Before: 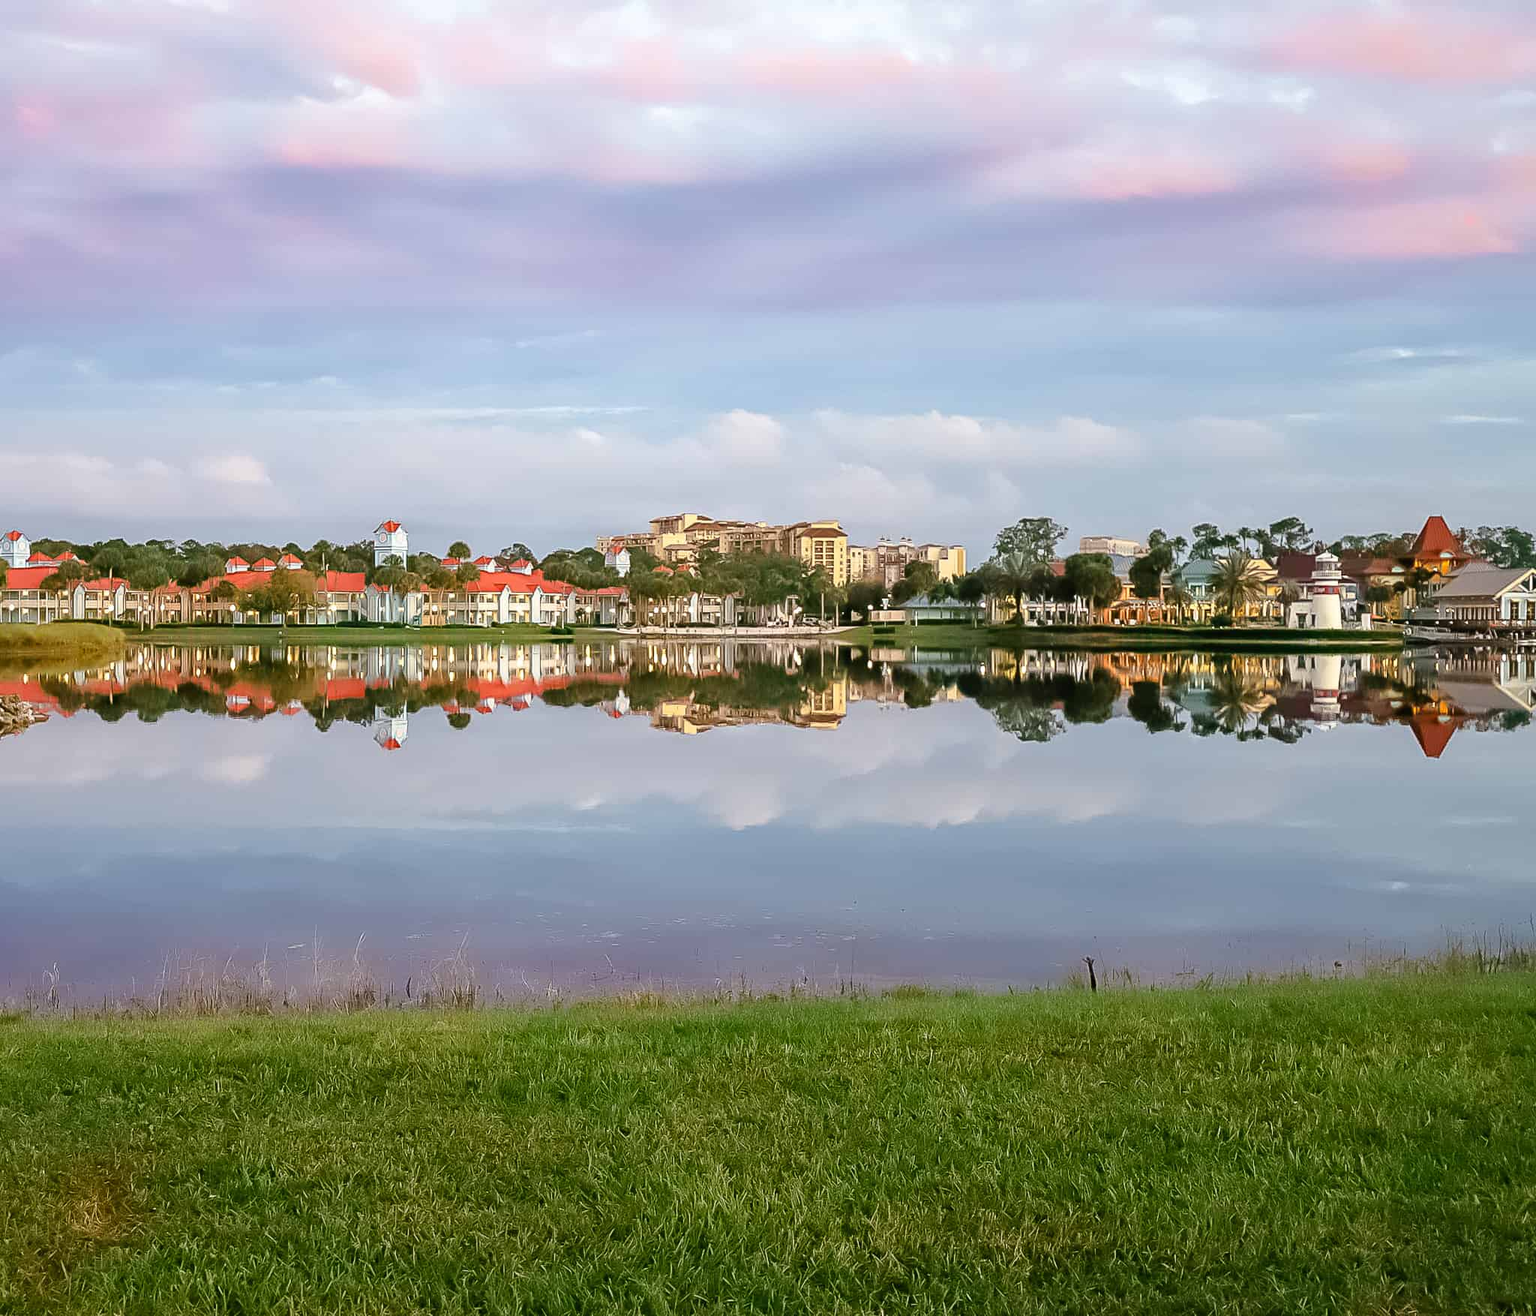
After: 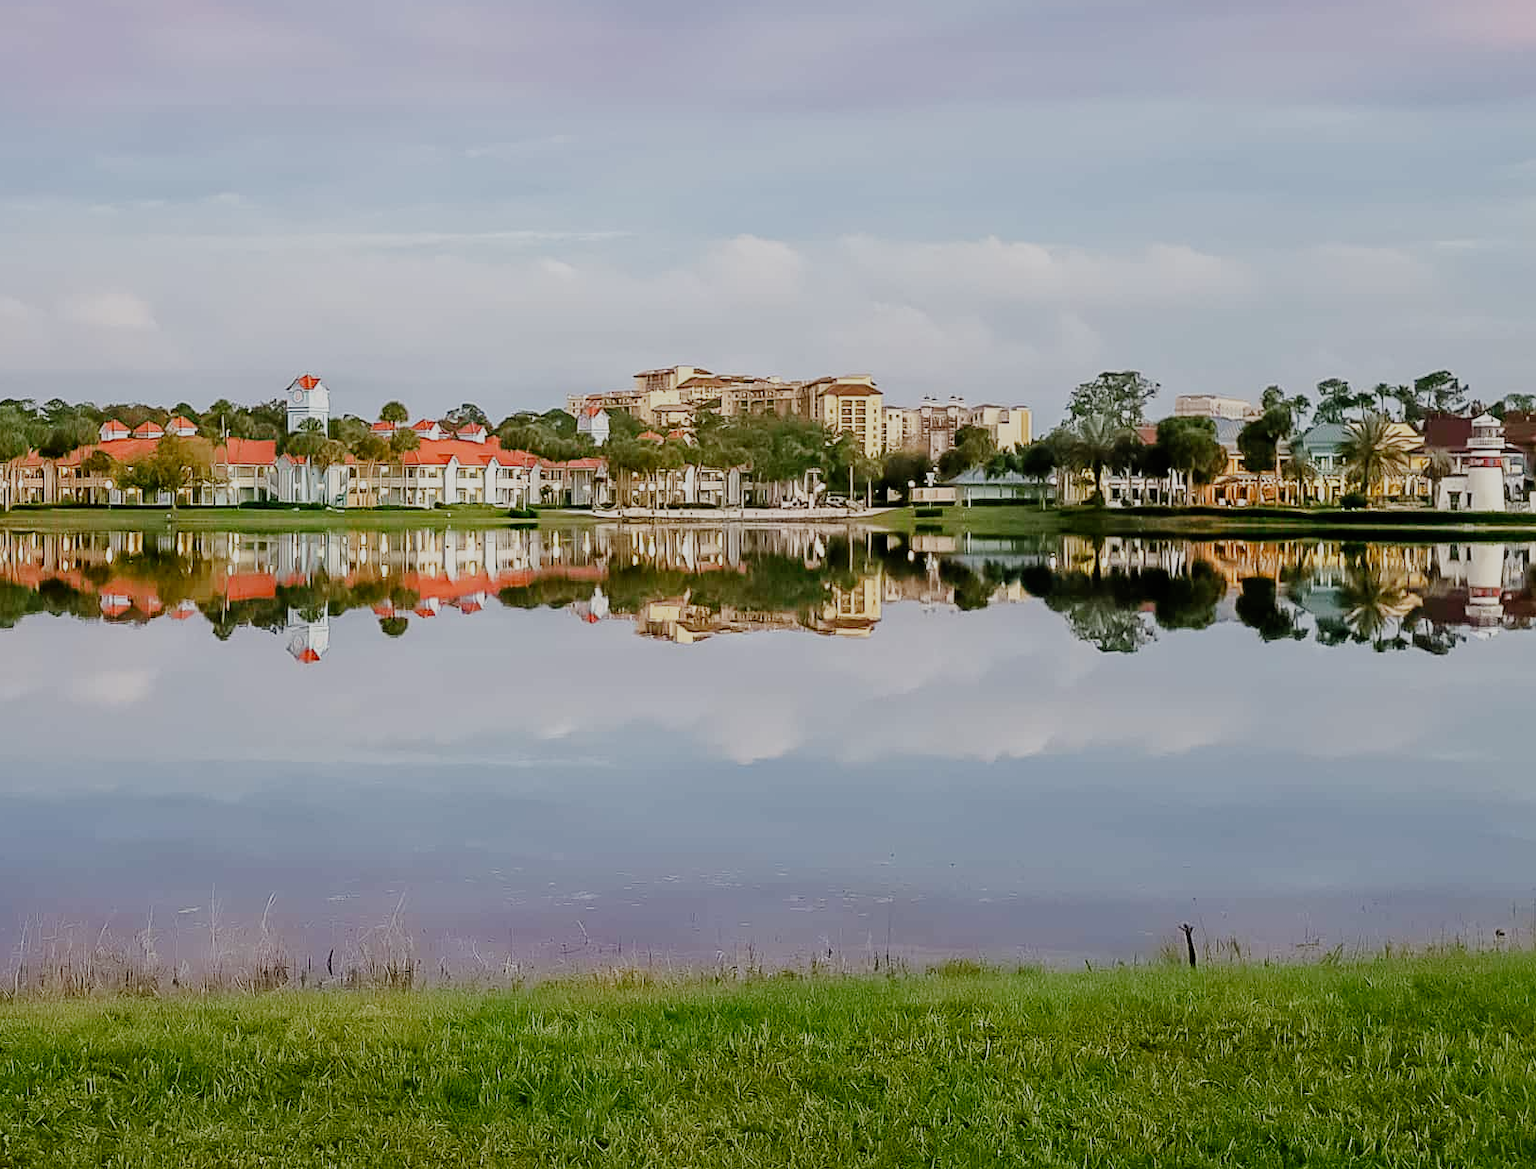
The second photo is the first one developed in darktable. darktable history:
crop: left 9.563%, top 16.949%, right 10.981%, bottom 12.401%
filmic rgb: black relative exposure -7.24 EV, white relative exposure 5.07 EV, threshold 3.06 EV, hardness 3.21, add noise in highlights 0.002, preserve chrominance no, color science v3 (2019), use custom middle-gray values true, contrast in highlights soft, enable highlight reconstruction true
